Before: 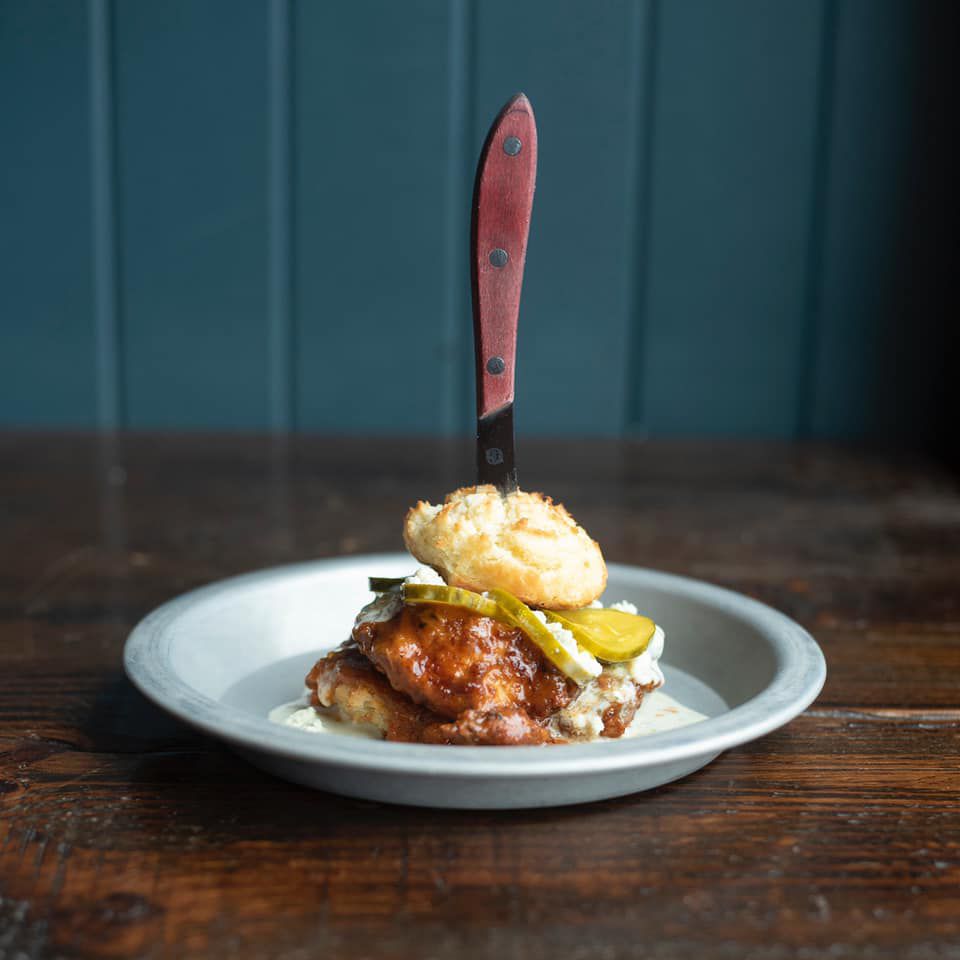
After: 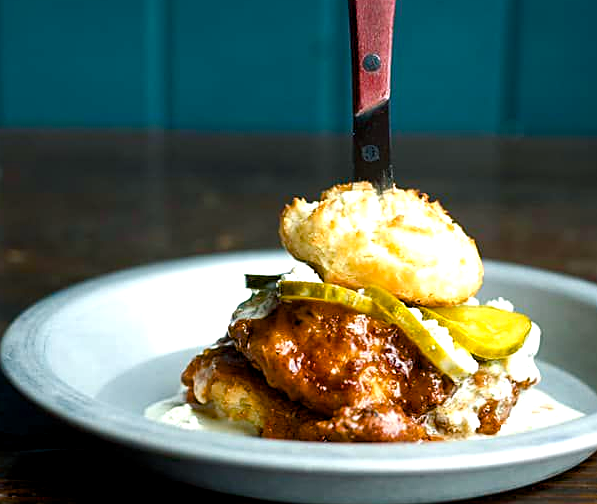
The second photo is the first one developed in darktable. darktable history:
sharpen: on, module defaults
crop: left 12.99%, top 31.623%, right 24.736%, bottom 15.776%
color balance rgb: shadows lift › luminance -7.828%, shadows lift › chroma 2.239%, shadows lift › hue 165.5°, global offset › luminance -0.468%, white fulcrum 0.982 EV, perceptual saturation grading › global saturation 20%, perceptual saturation grading › highlights -25.793%, perceptual saturation grading › shadows 49.789%, perceptual brilliance grading › highlights 9.64%, perceptual brilliance grading › mid-tones 5.671%, global vibrance 26.119%, contrast 6.198%
